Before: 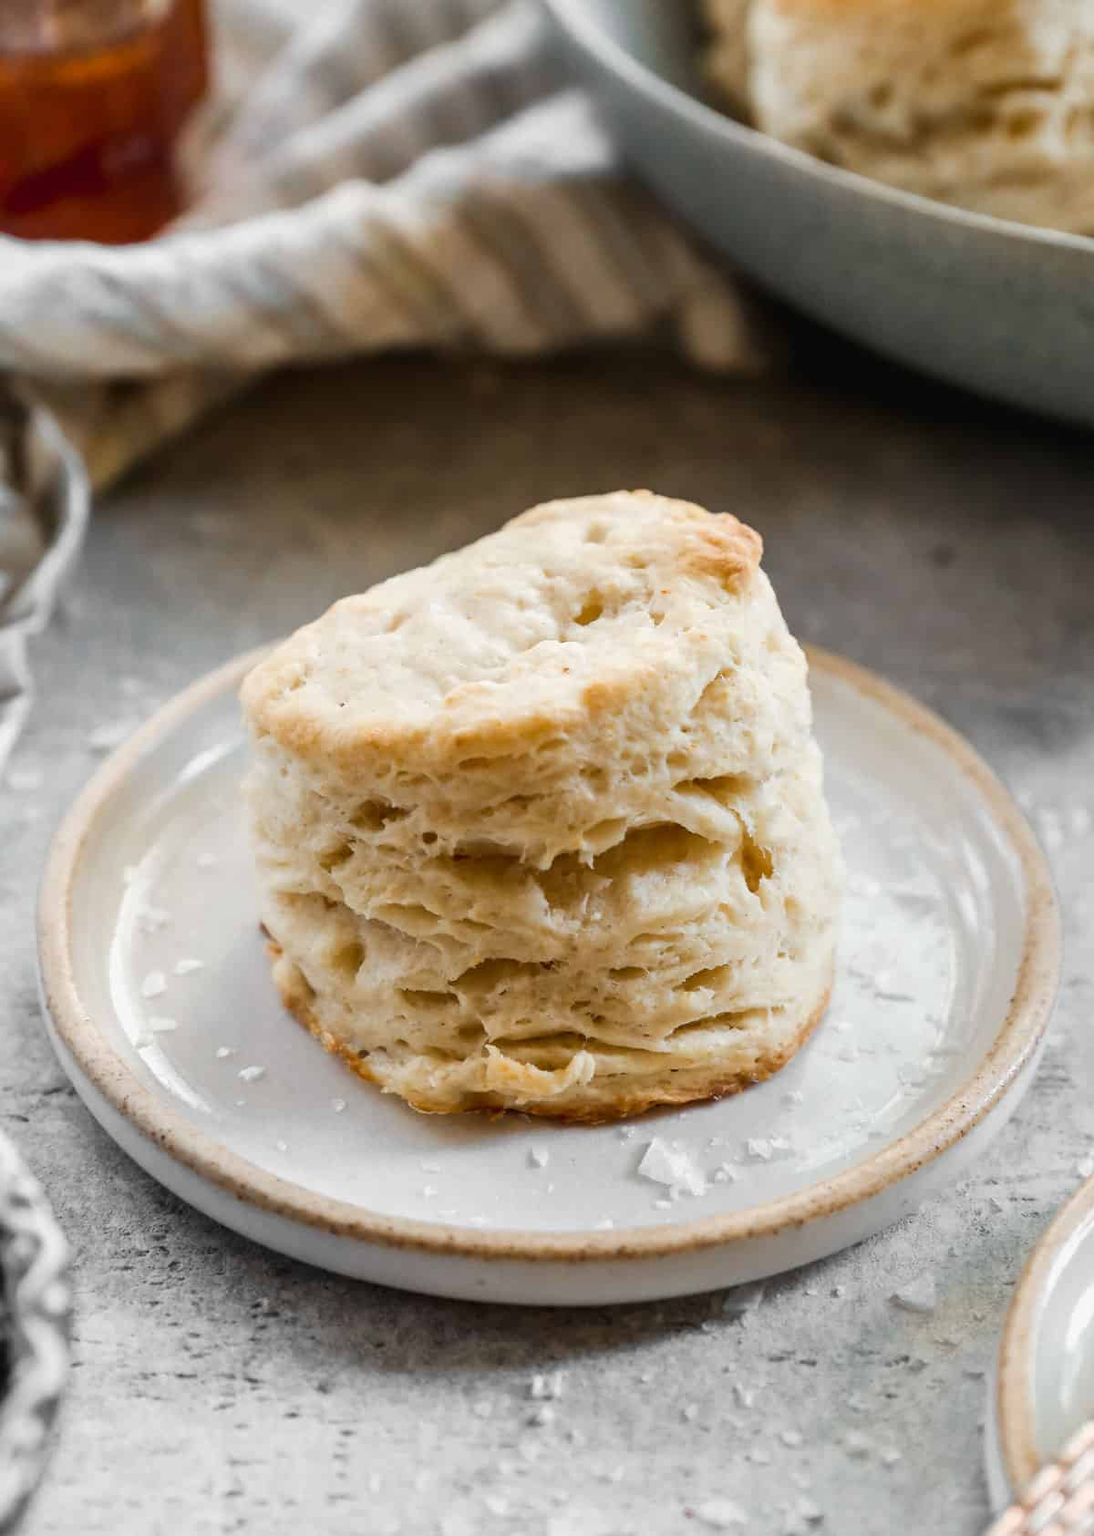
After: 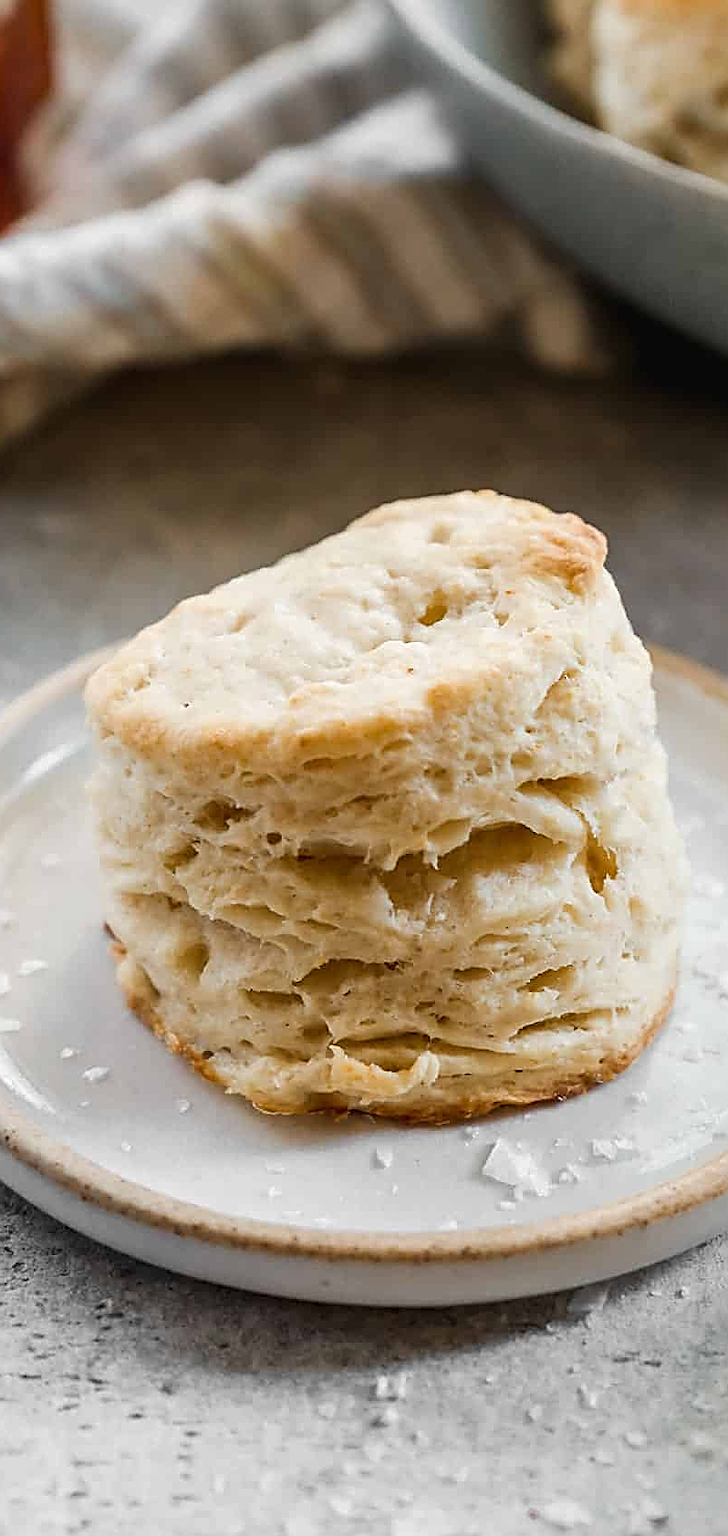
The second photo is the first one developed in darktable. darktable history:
sharpen: amount 0.901
crop and rotate: left 14.292%, right 19.041%
